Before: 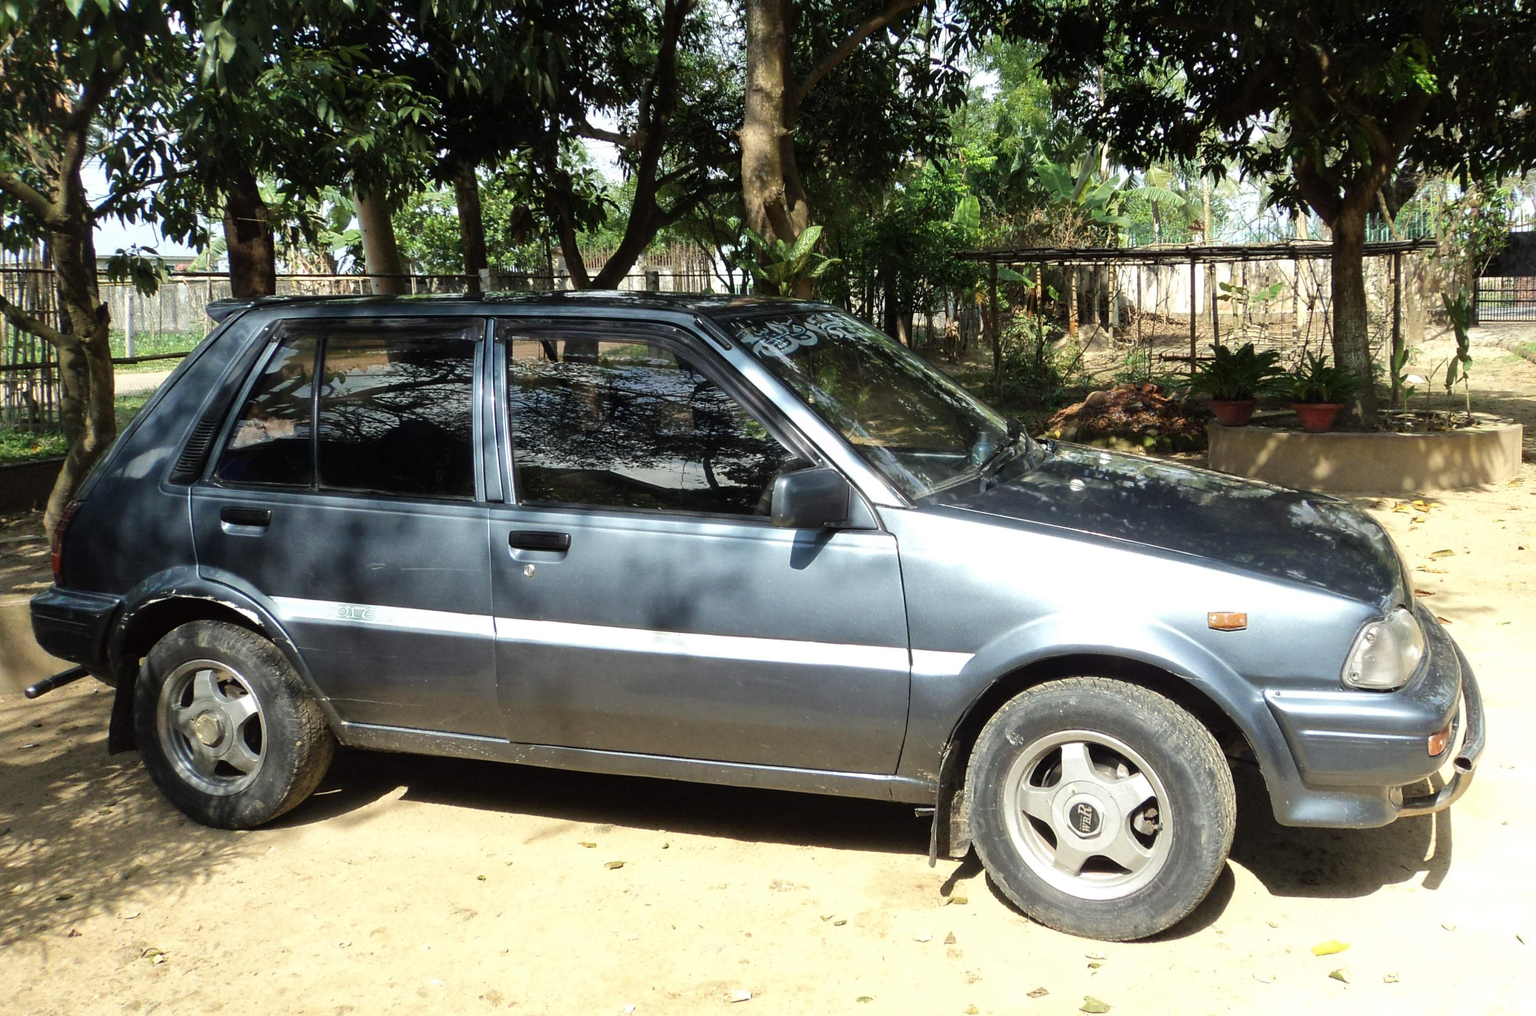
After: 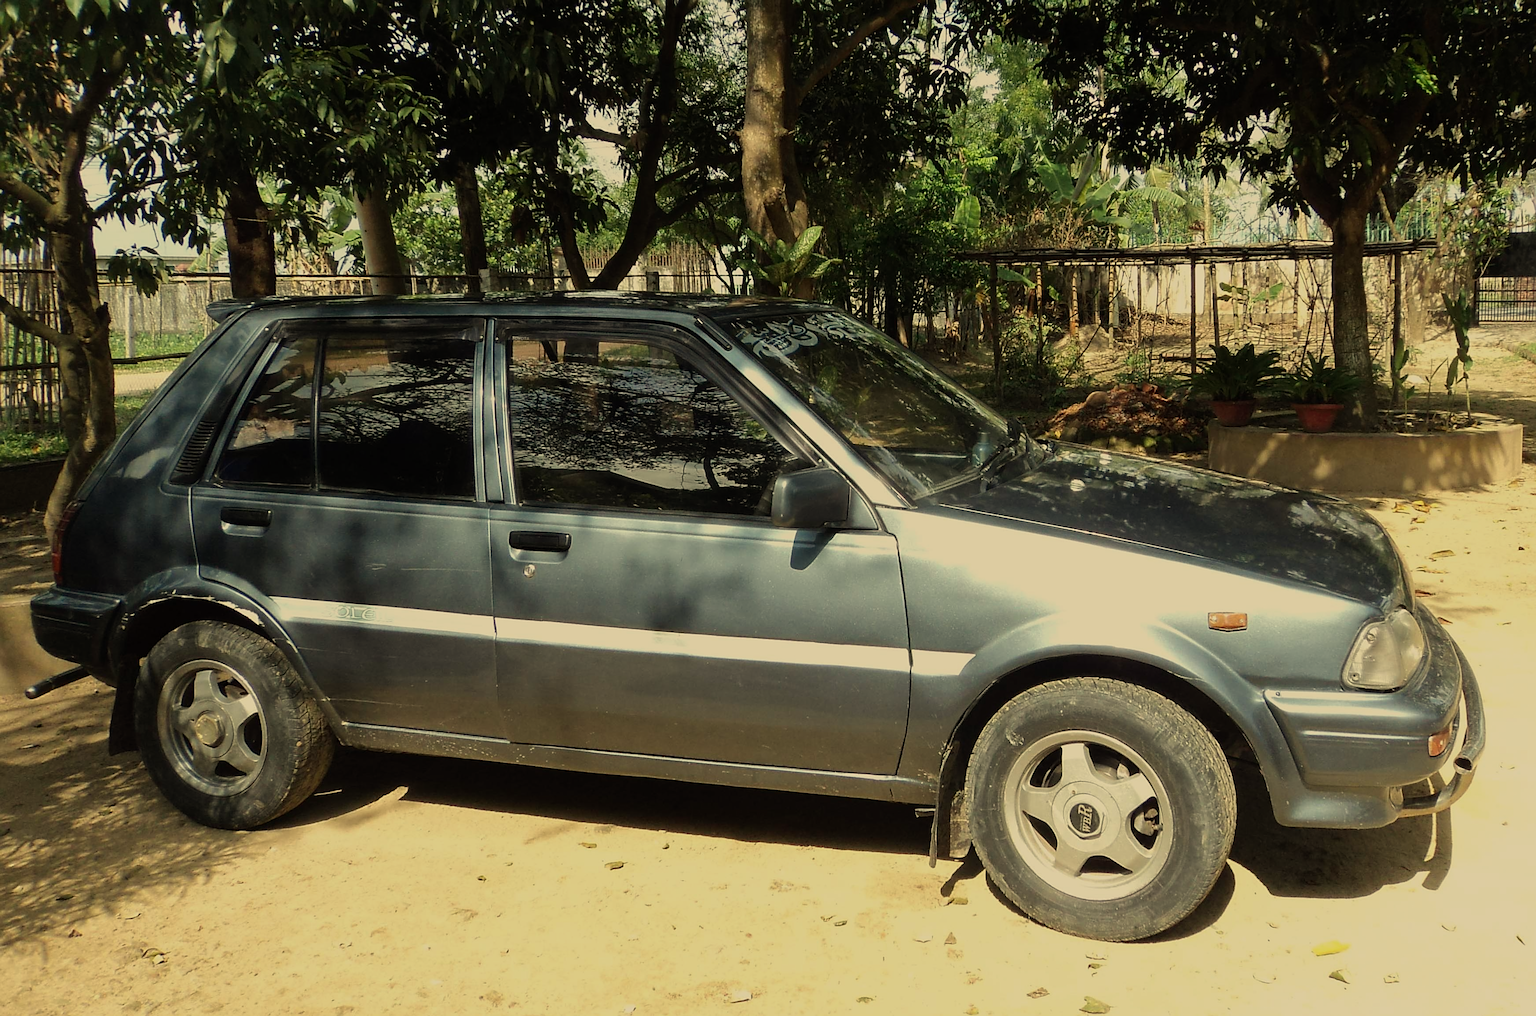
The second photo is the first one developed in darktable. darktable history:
exposure: black level correction 0, exposure -0.721 EV, compensate highlight preservation false
white balance: red 1.08, blue 0.791
sharpen: amount 0.55
